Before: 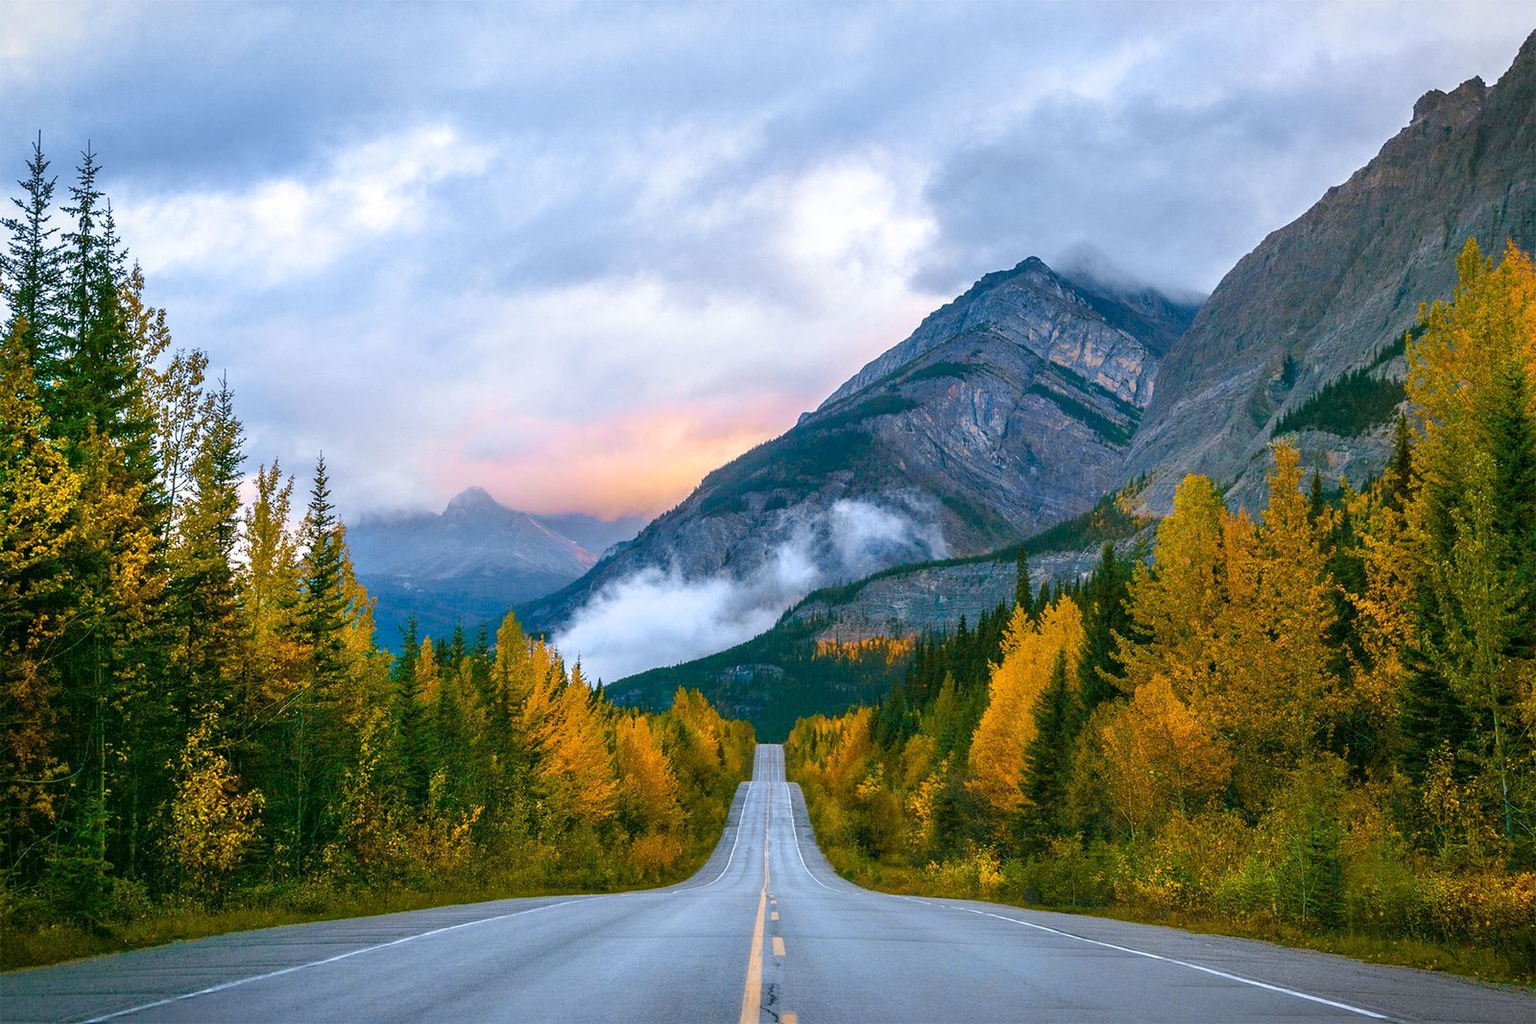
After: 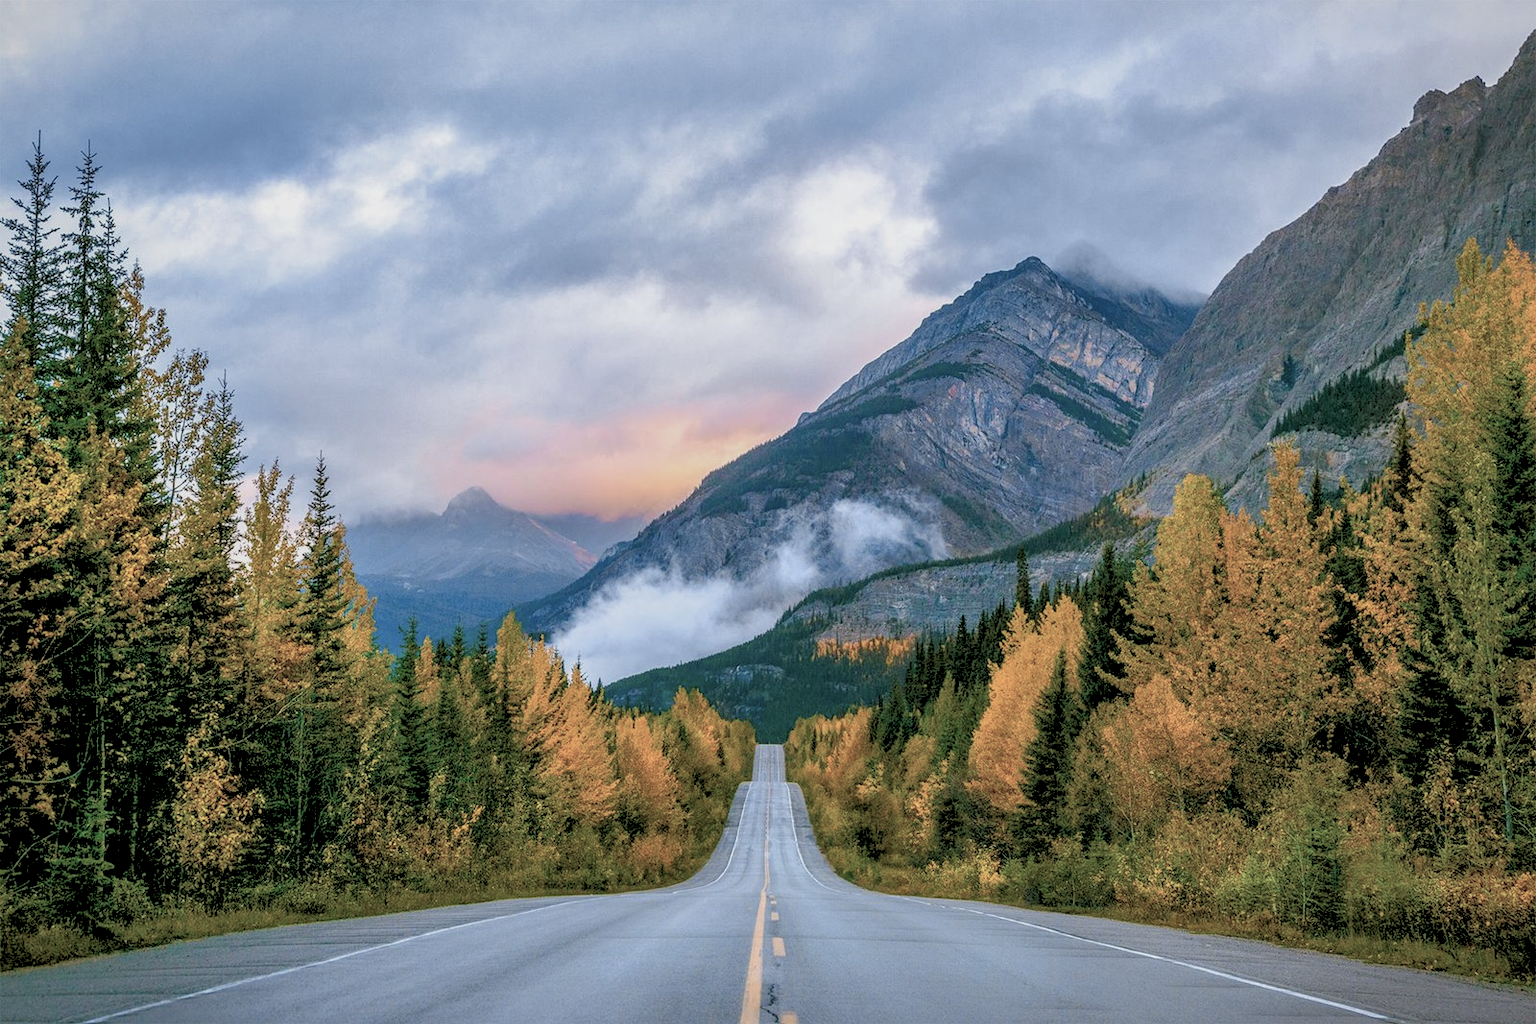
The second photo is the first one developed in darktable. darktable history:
local contrast: on, module defaults
shadows and highlights: on, module defaults
rgb levels: preserve colors sum RGB, levels [[0.038, 0.433, 0.934], [0, 0.5, 1], [0, 0.5, 1]]
color balance: input saturation 100.43%, contrast fulcrum 14.22%, output saturation 70.41%
